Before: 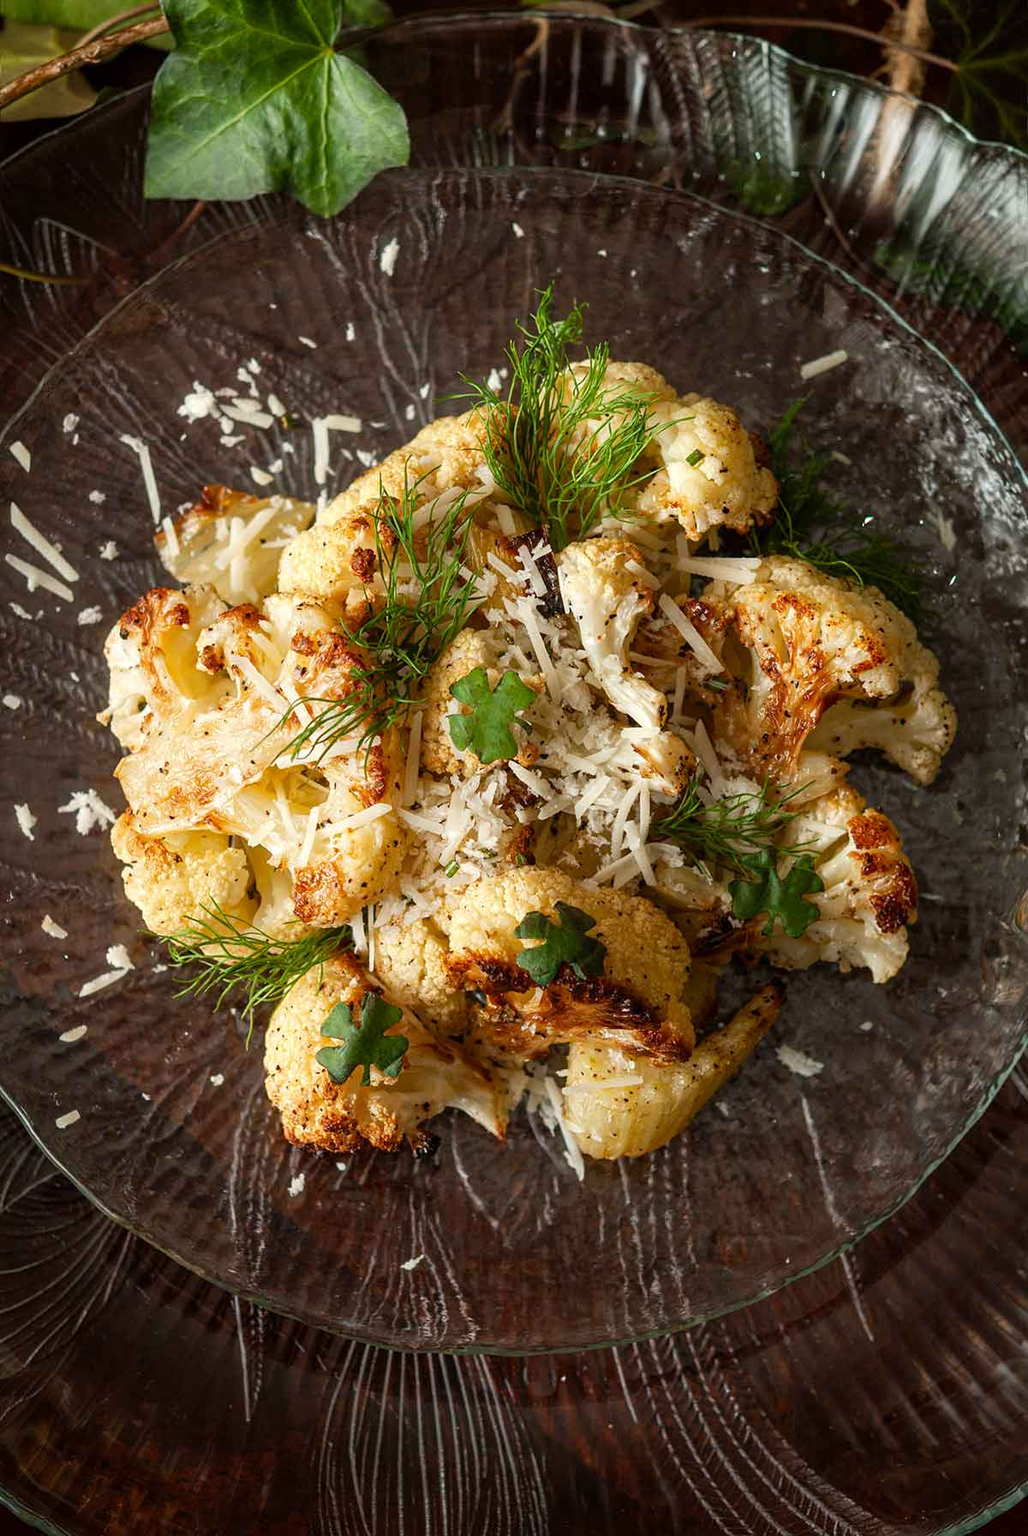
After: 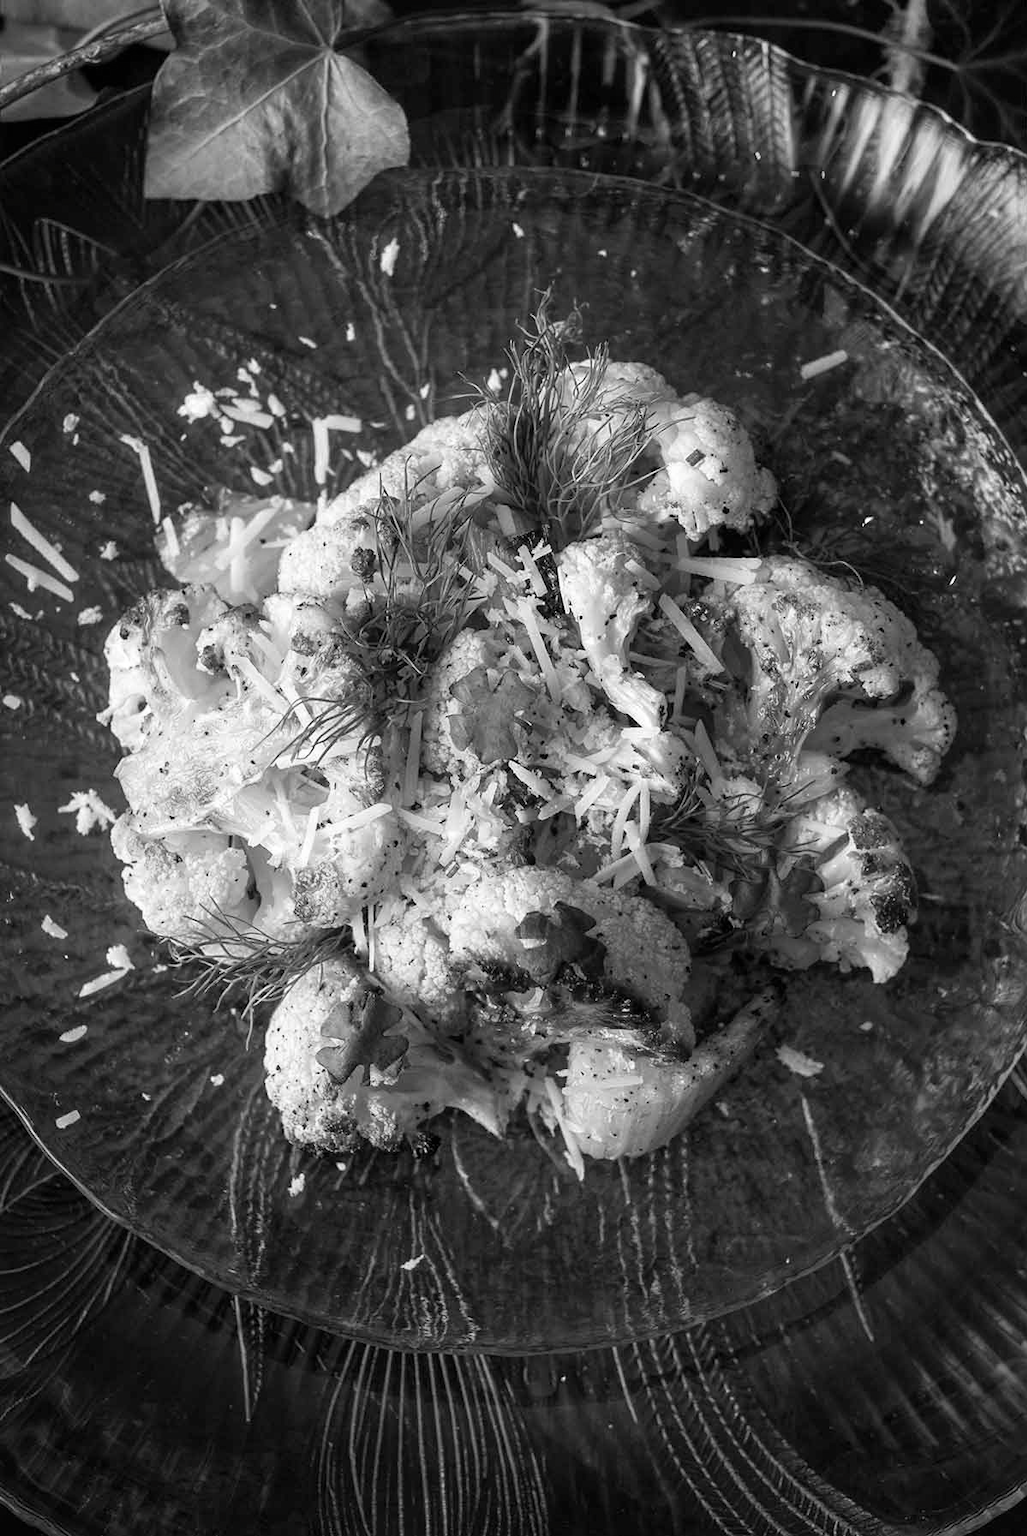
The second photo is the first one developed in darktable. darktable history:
contrast brightness saturation: saturation -0.992
